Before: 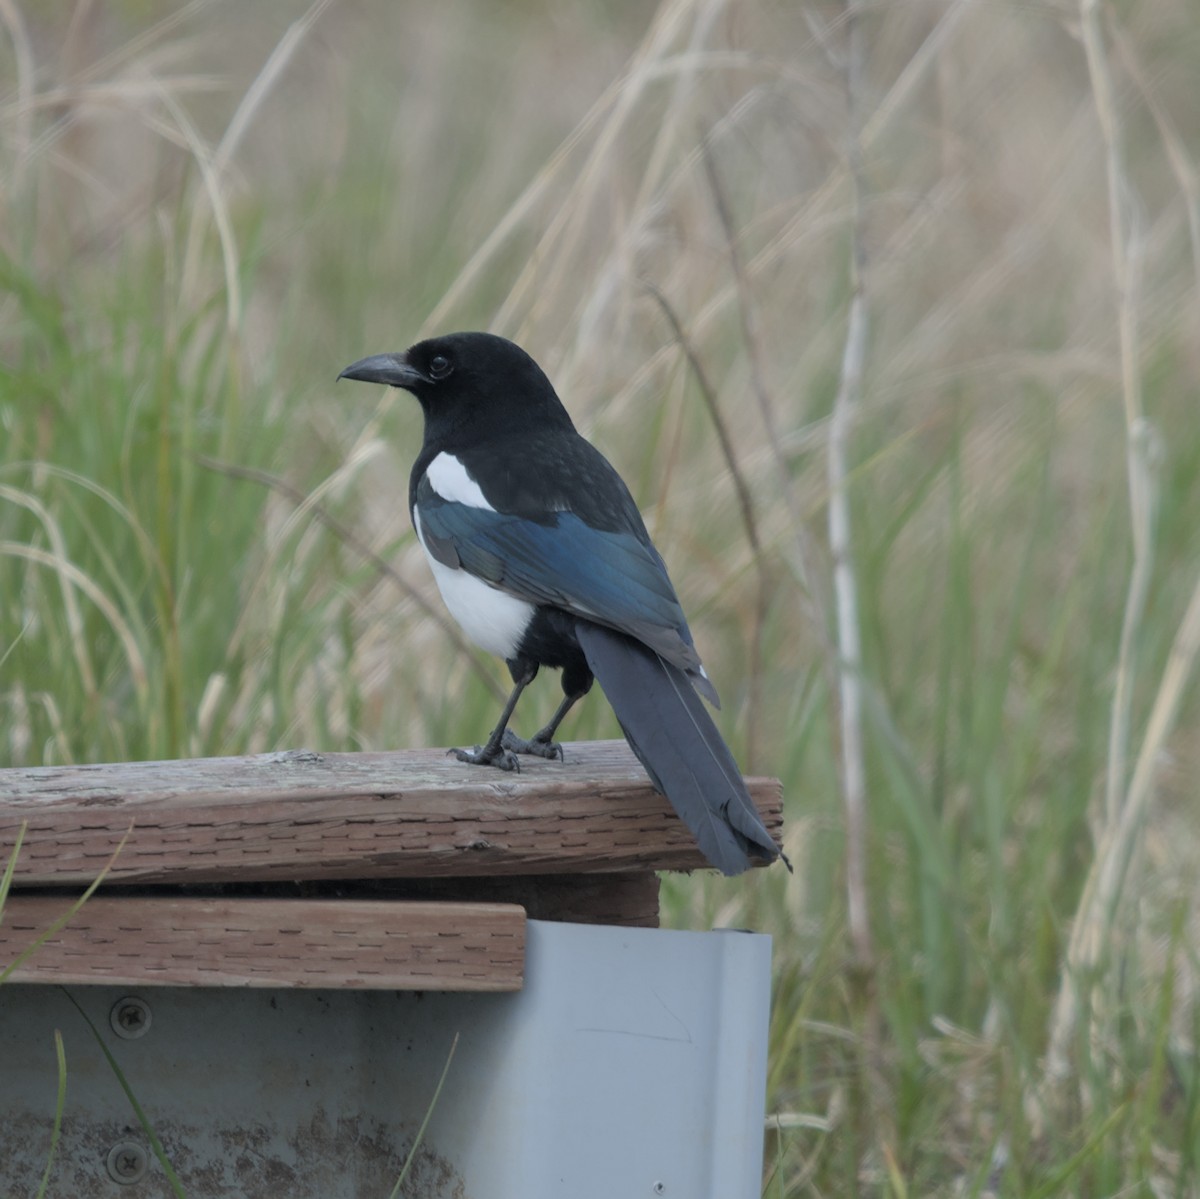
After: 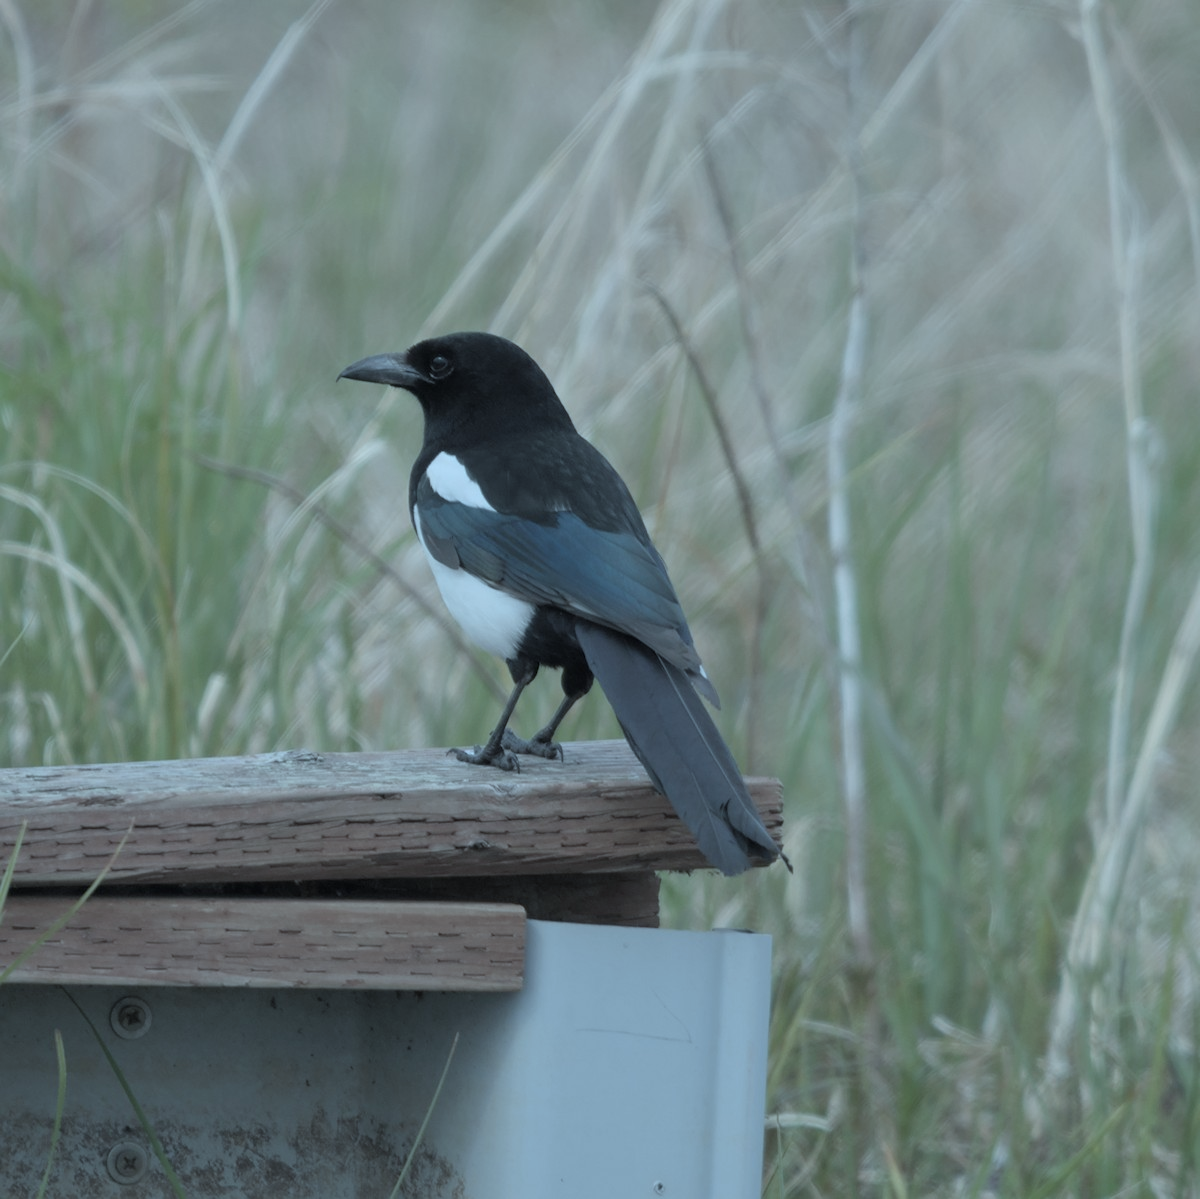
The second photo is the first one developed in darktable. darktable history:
color correction: highlights a* -12.72, highlights b* -17.86, saturation 0.697
